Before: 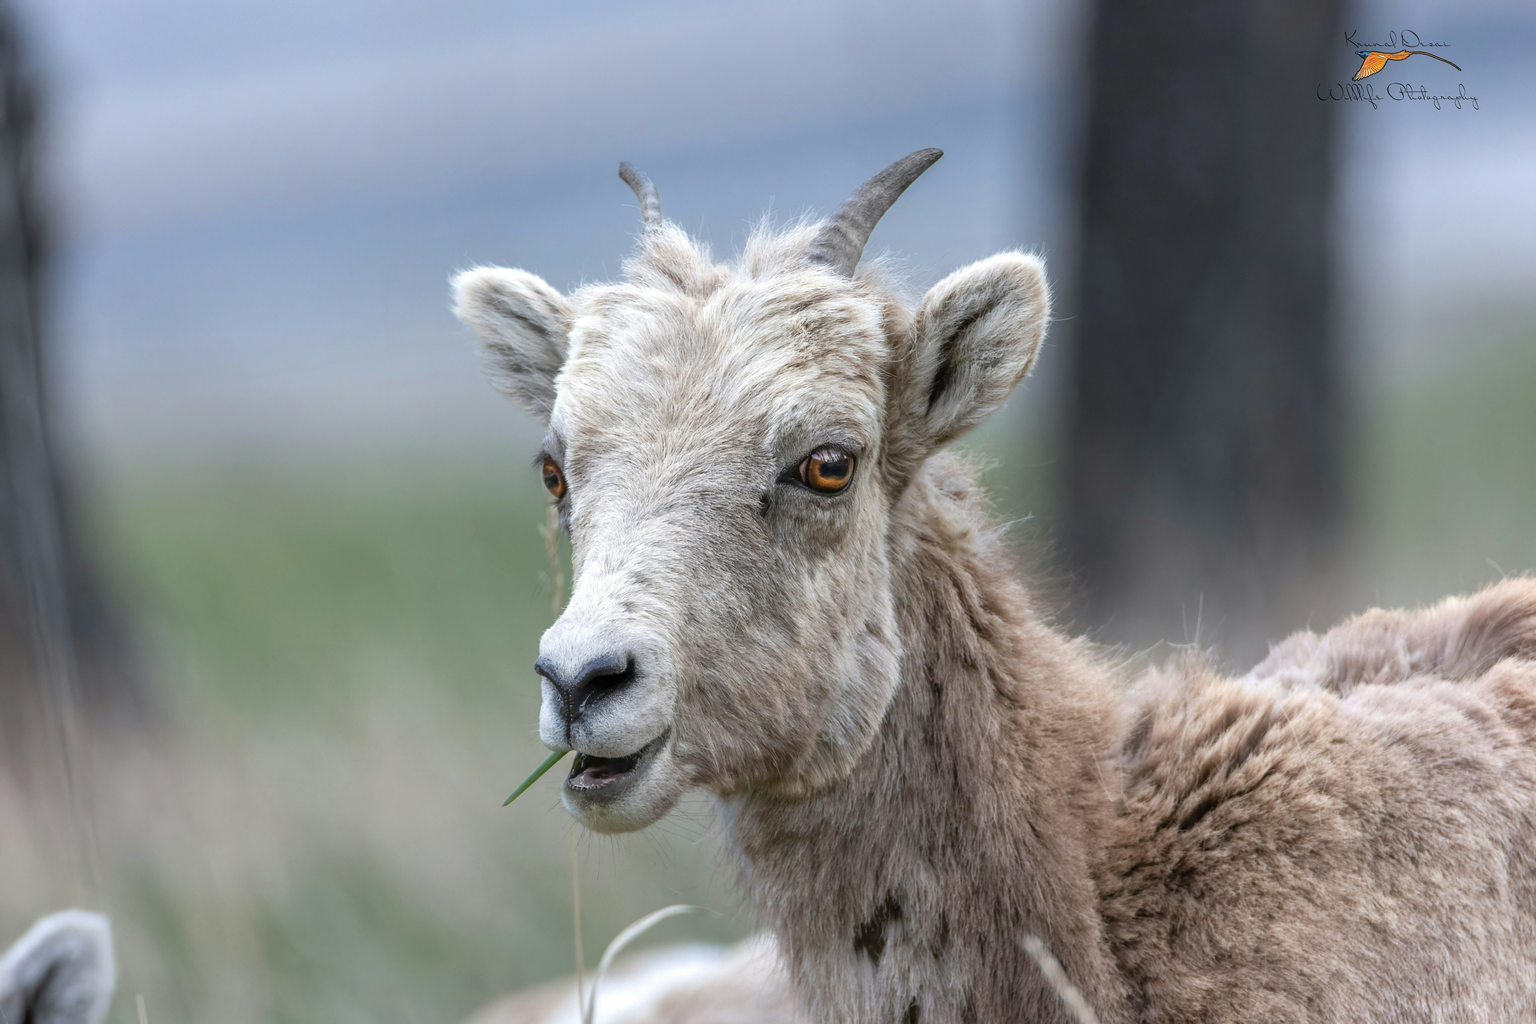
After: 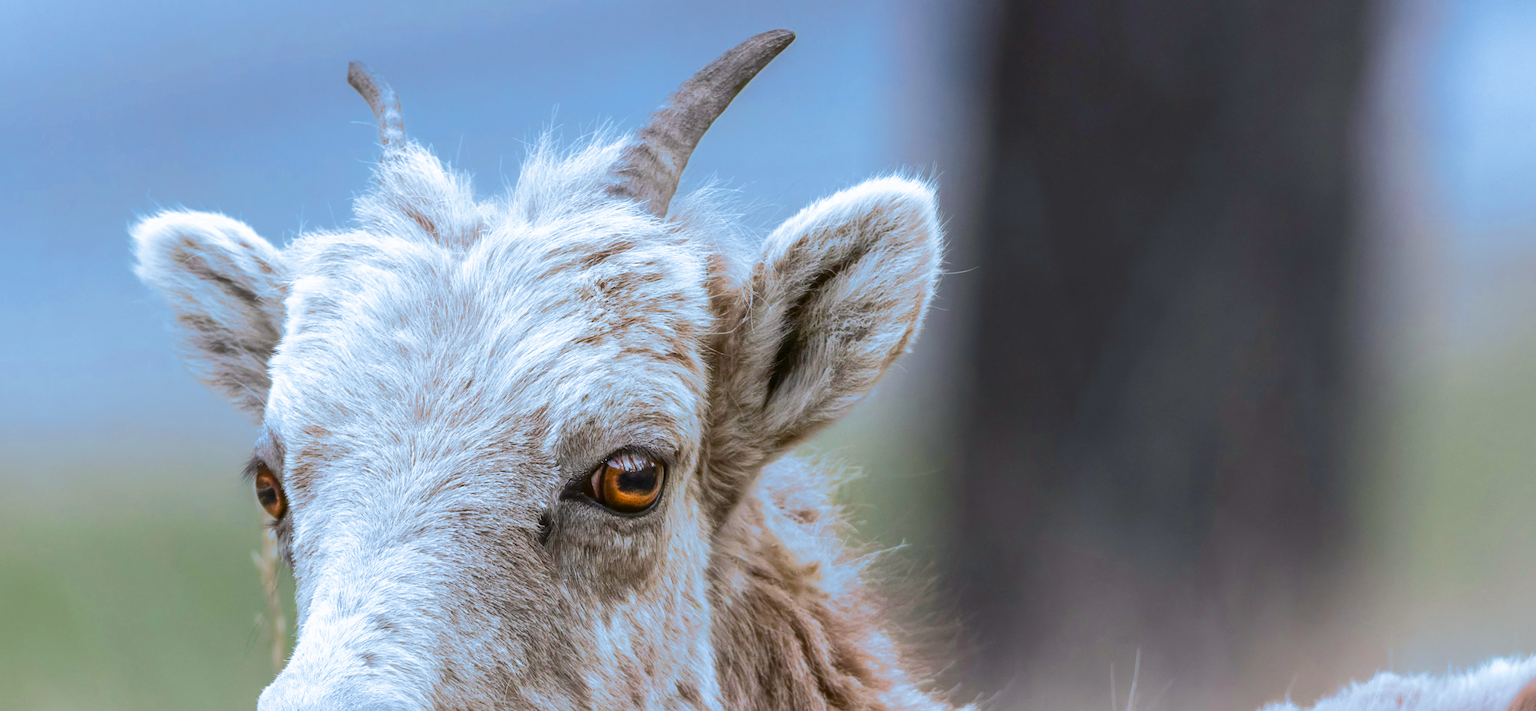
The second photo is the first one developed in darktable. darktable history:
crop: left 18.38%, top 11.092%, right 2.134%, bottom 33.217%
contrast brightness saturation: contrast 0.15, brightness 0.05
split-toning: shadows › hue 351.18°, shadows › saturation 0.86, highlights › hue 218.82°, highlights › saturation 0.73, balance -19.167
rotate and perspective: rotation 0.062°, lens shift (vertical) 0.115, lens shift (horizontal) -0.133, crop left 0.047, crop right 0.94, crop top 0.061, crop bottom 0.94
color correction: highlights a* 3.12, highlights b* -1.55, shadows a* -0.101, shadows b* 2.52, saturation 0.98
color zones: curves: ch0 [(0, 0.613) (0.01, 0.613) (0.245, 0.448) (0.498, 0.529) (0.642, 0.665) (0.879, 0.777) (0.99, 0.613)]; ch1 [(0, 0) (0.143, 0) (0.286, 0) (0.429, 0) (0.571, 0) (0.714, 0) (0.857, 0)], mix -138.01%
